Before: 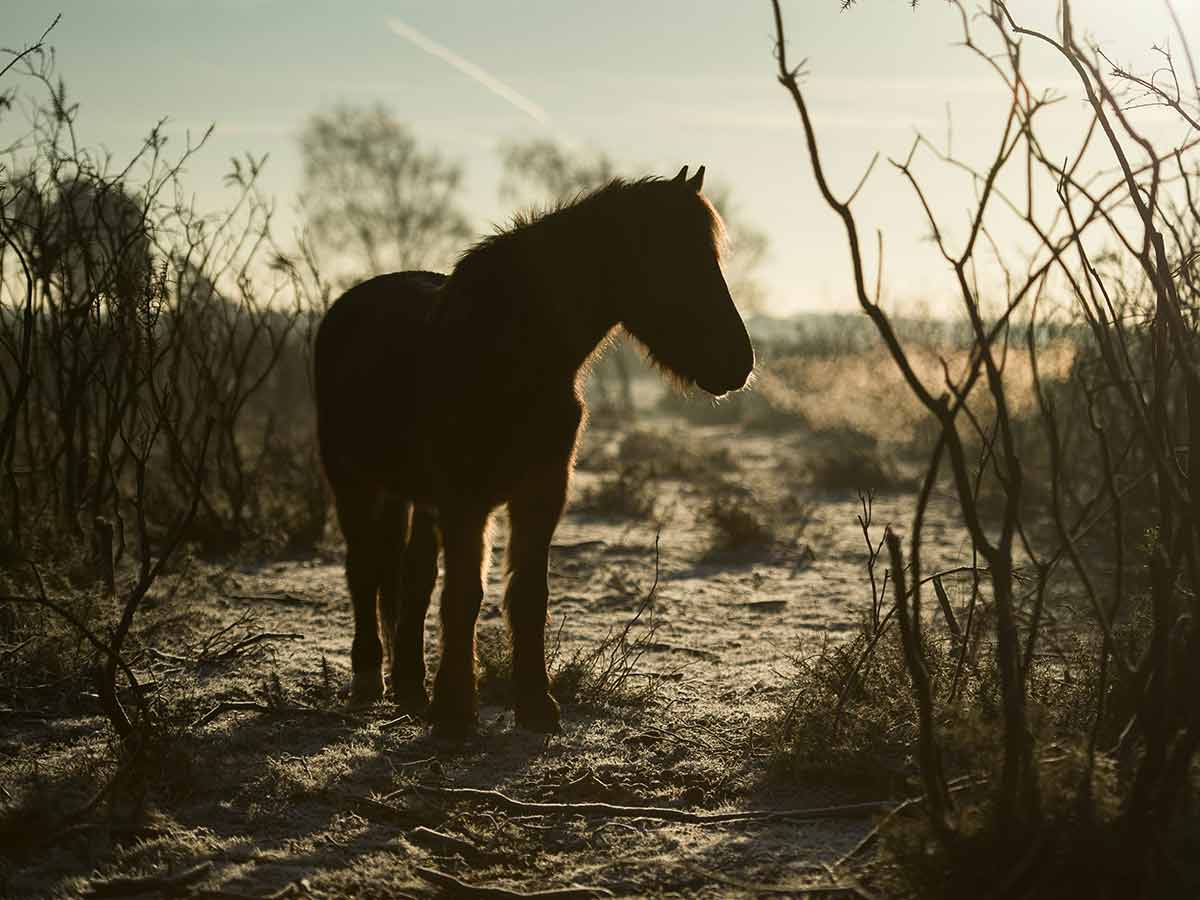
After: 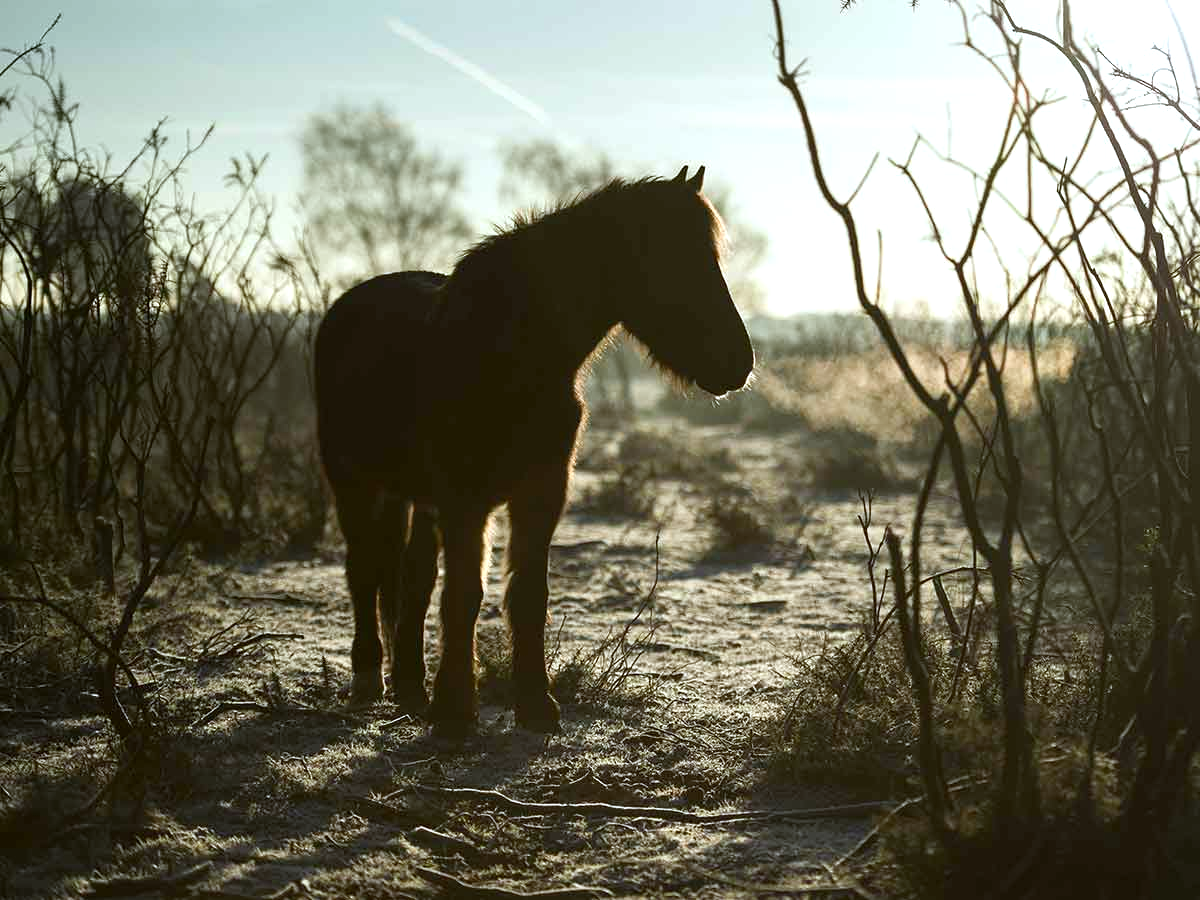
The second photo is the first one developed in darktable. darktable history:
exposure: black level correction 0.001, exposure 0.5 EV, compensate exposure bias true, compensate highlight preservation false
white balance: red 0.924, blue 1.095
